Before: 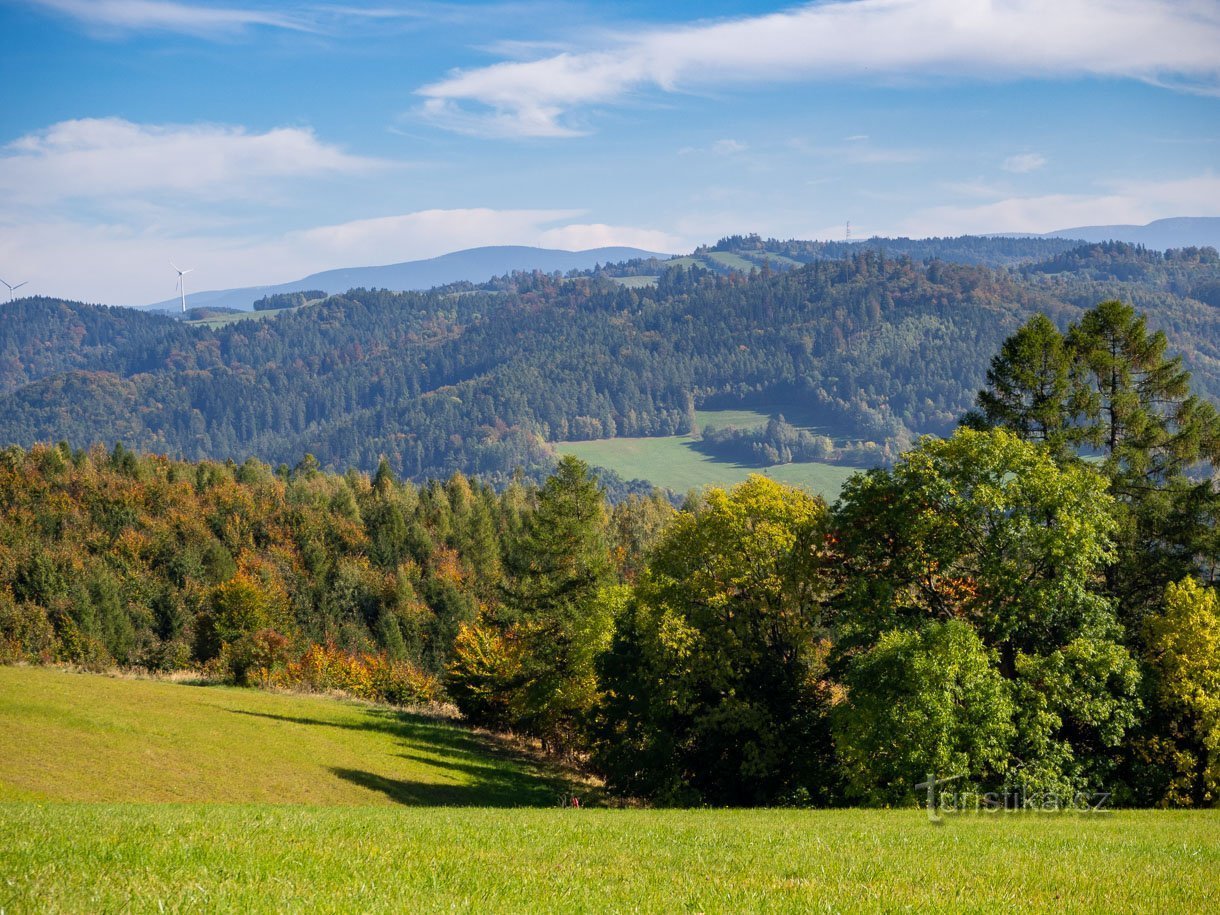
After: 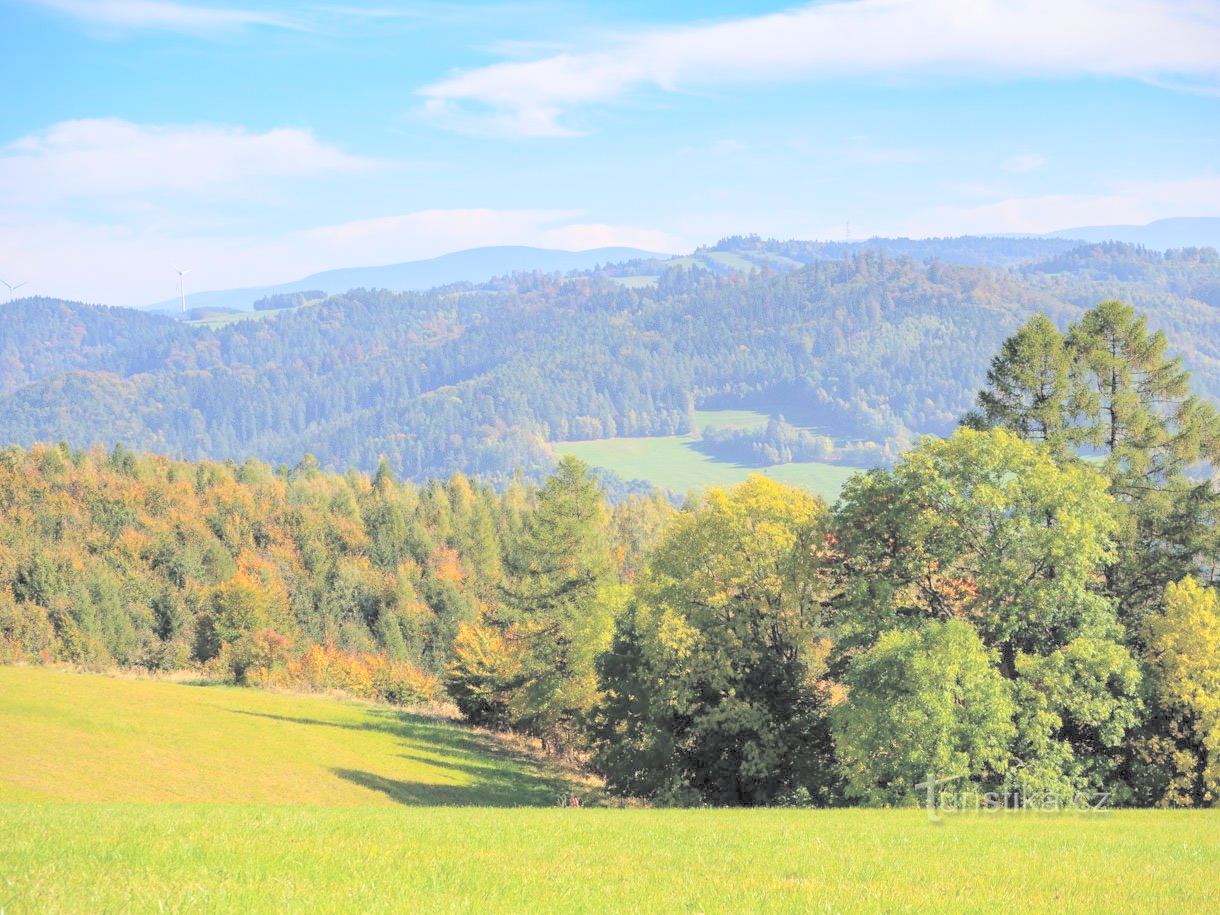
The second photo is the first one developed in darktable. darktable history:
contrast brightness saturation: brightness 0.991
